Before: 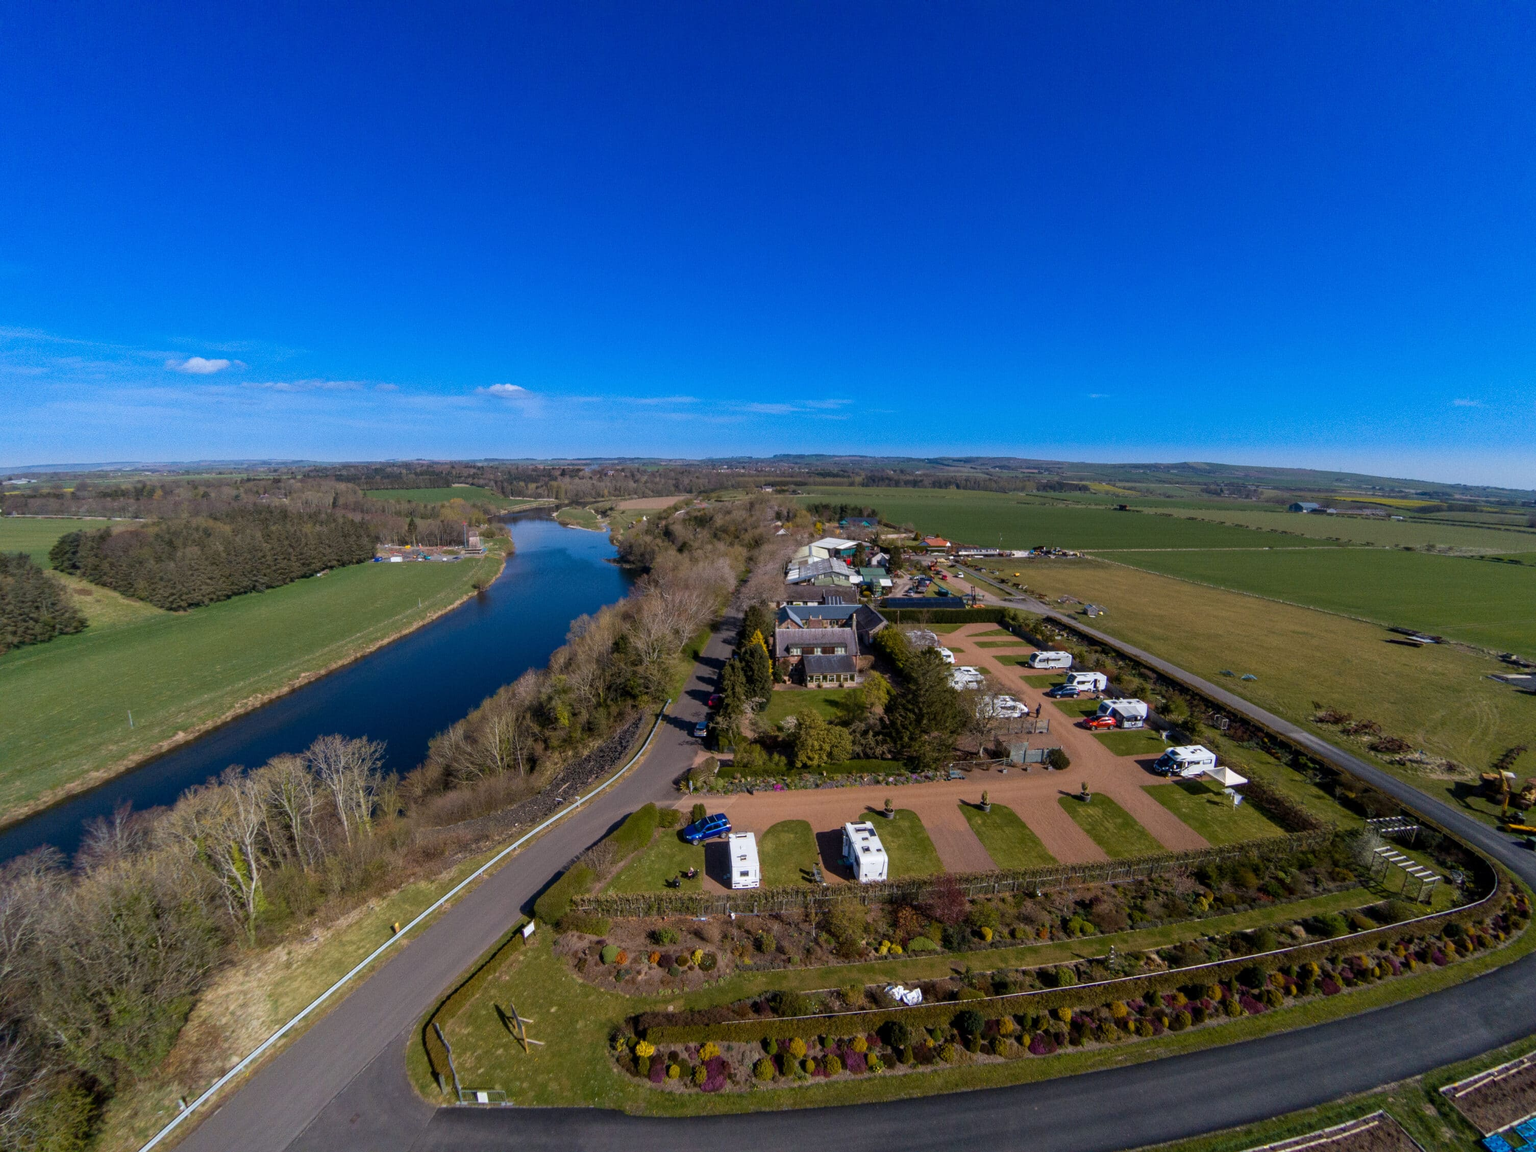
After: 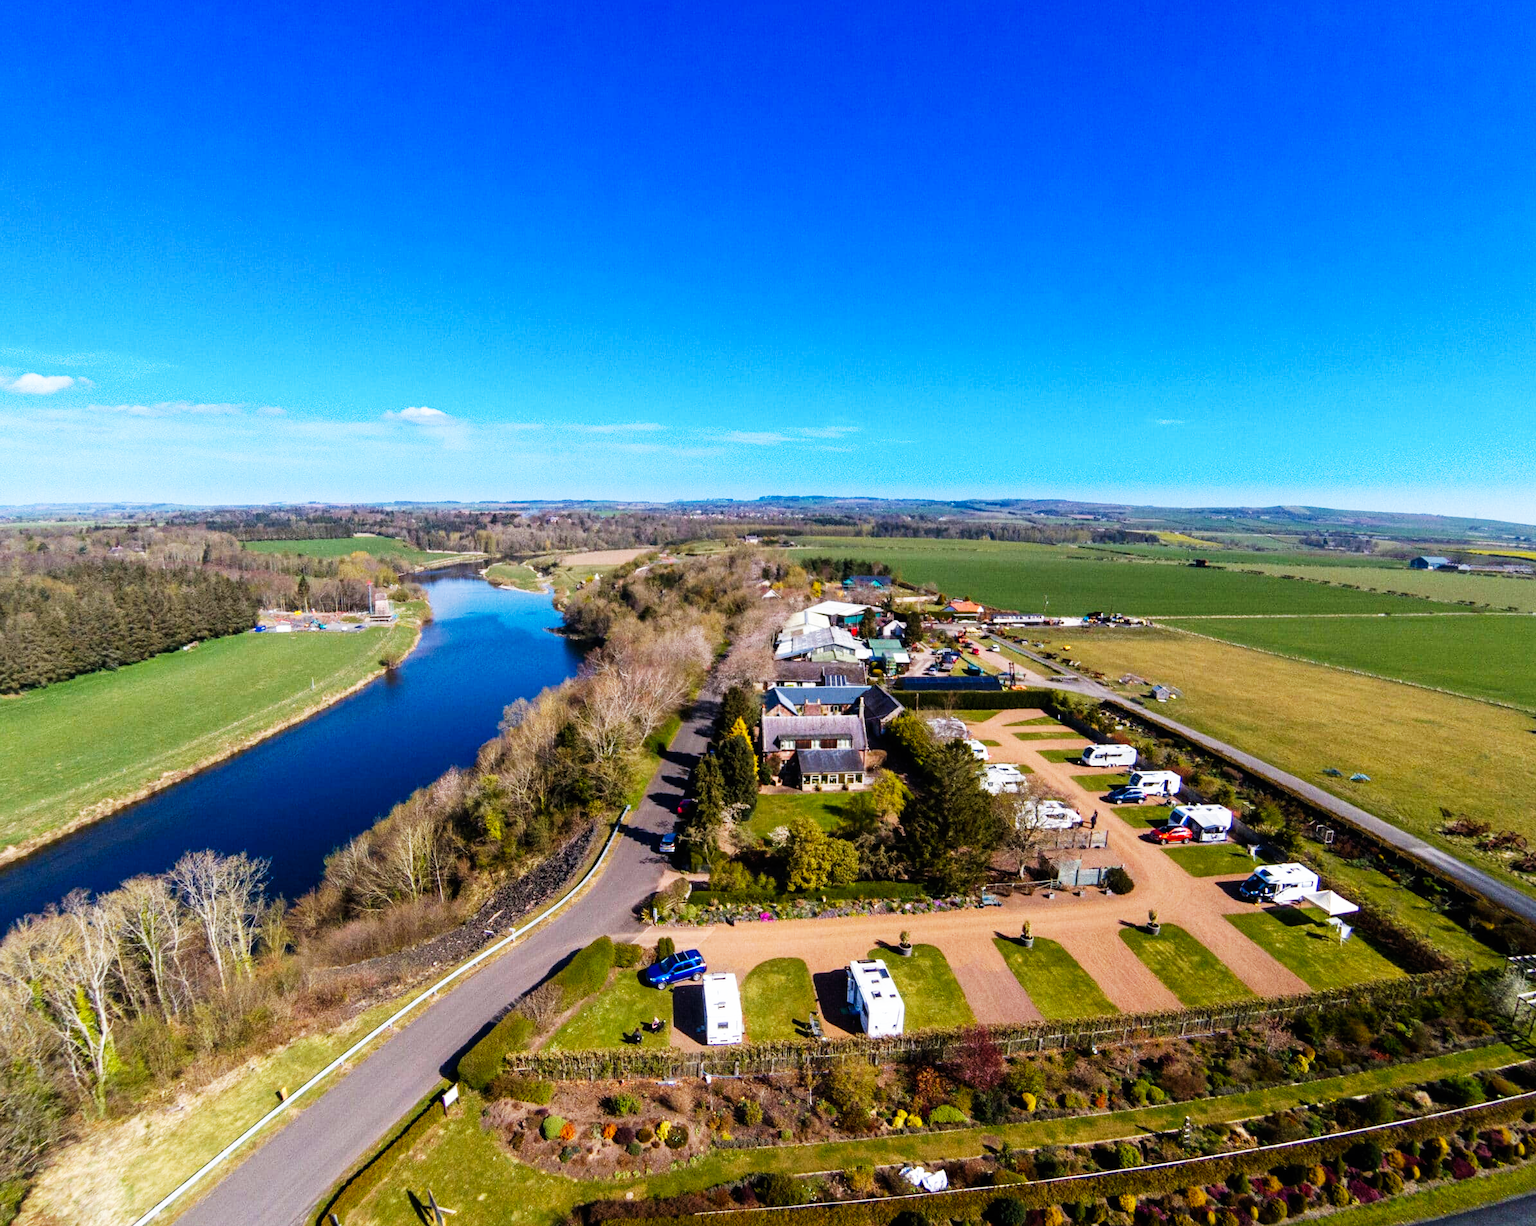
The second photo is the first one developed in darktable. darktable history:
crop: left 11.225%, top 5.381%, right 9.565%, bottom 10.314%
base curve: curves: ch0 [(0, 0) (0.007, 0.004) (0.027, 0.03) (0.046, 0.07) (0.207, 0.54) (0.442, 0.872) (0.673, 0.972) (1, 1)], preserve colors none
